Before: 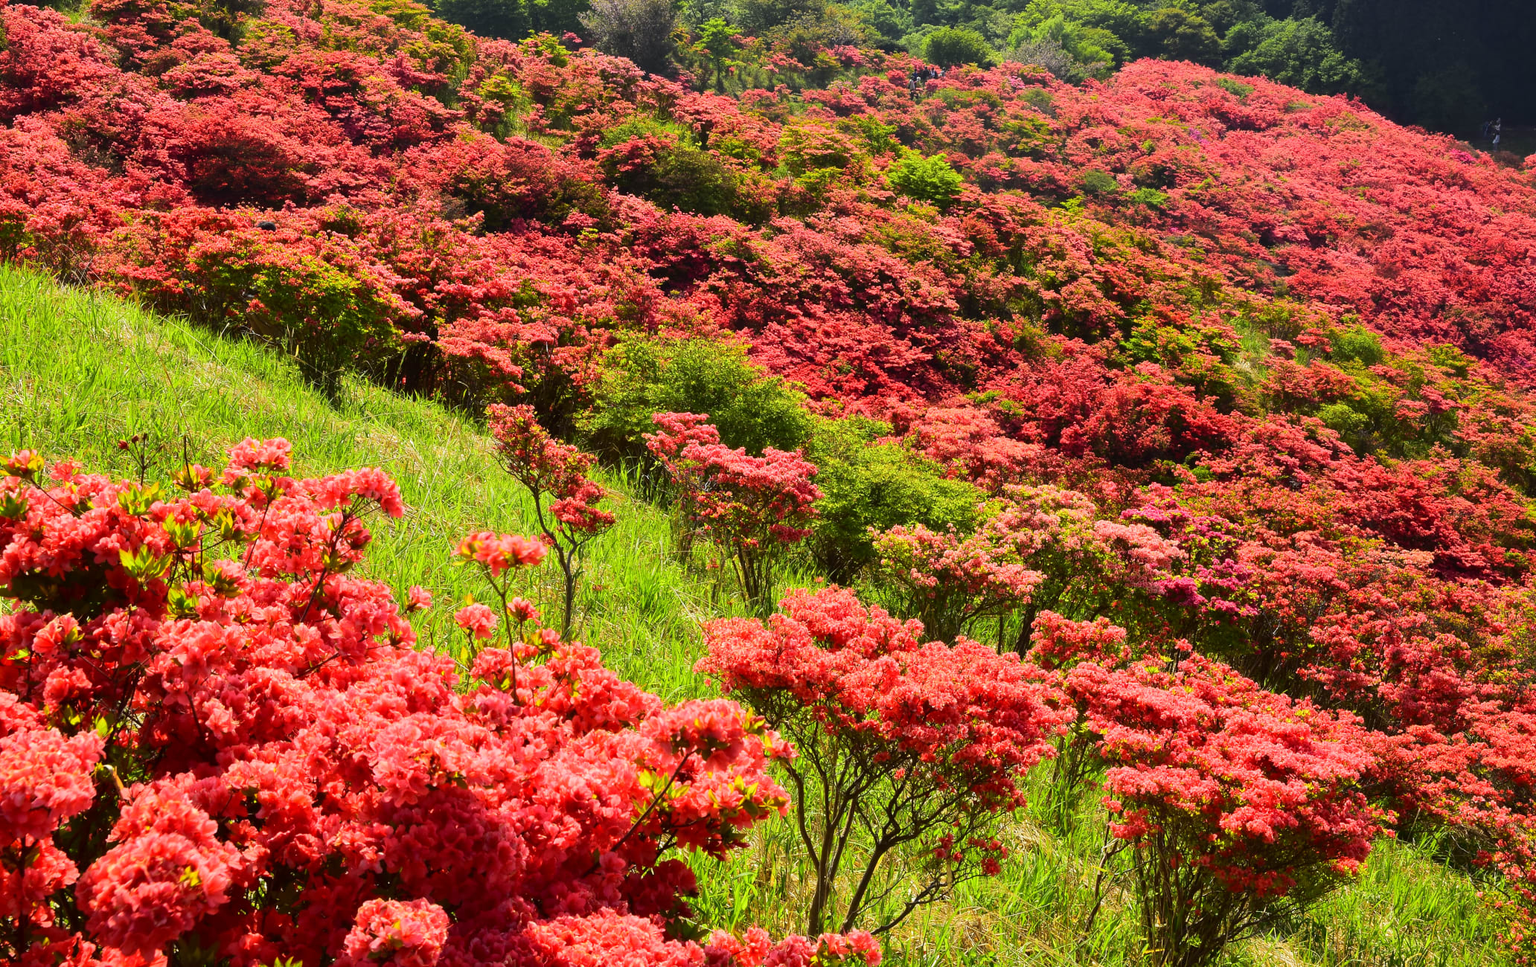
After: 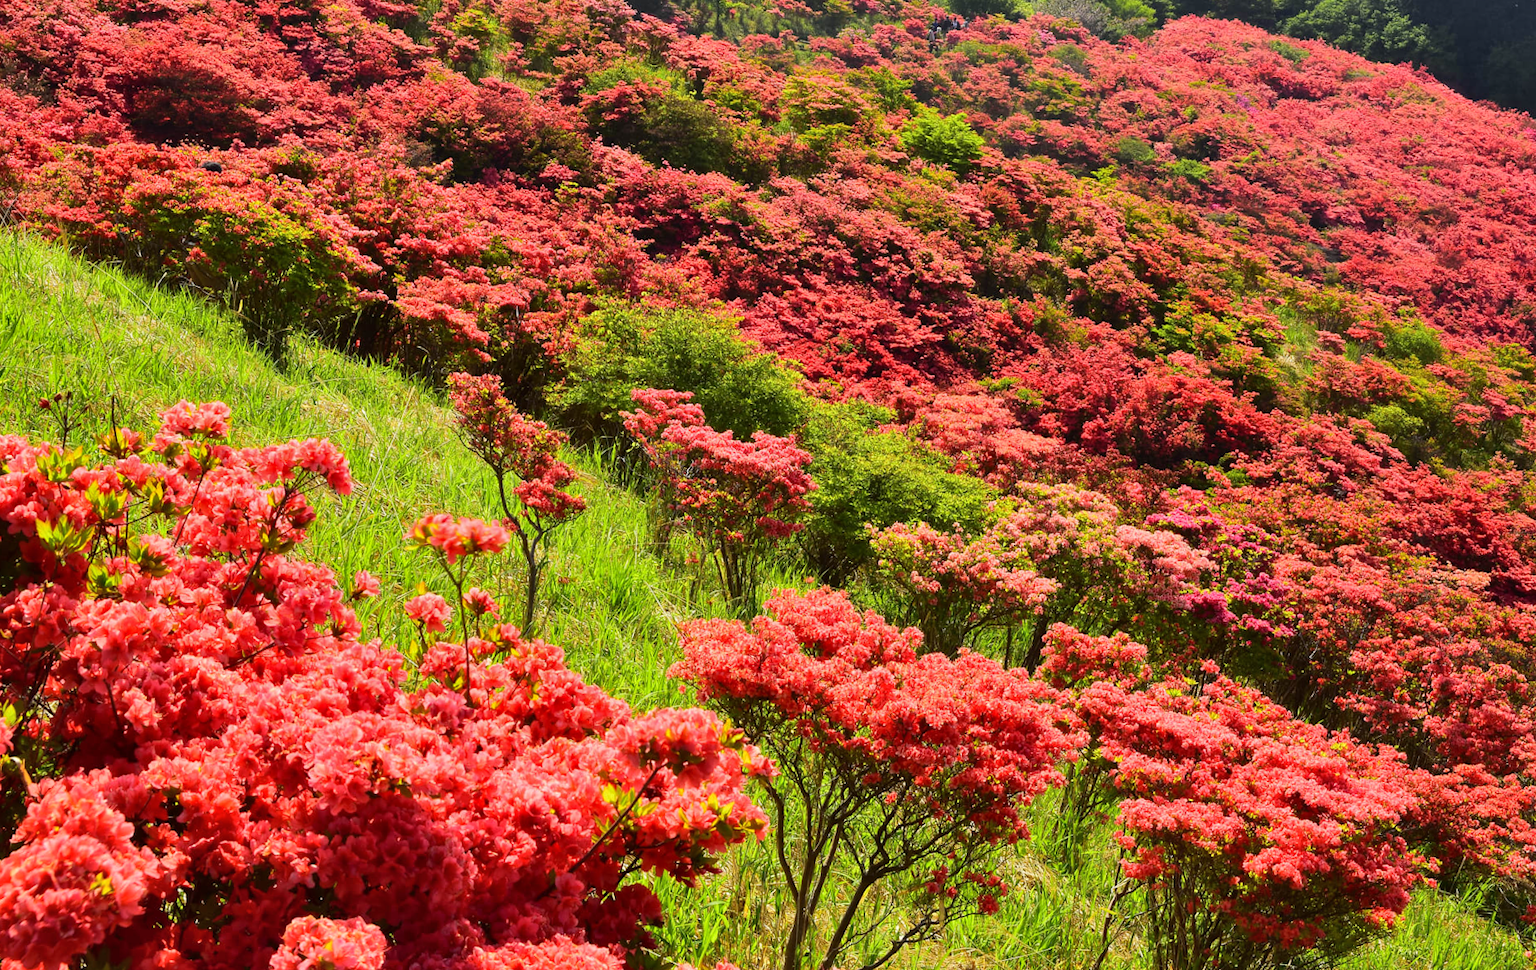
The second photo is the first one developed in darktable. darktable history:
crop and rotate: angle -2.02°, left 3.082%, top 3.625%, right 1.577%, bottom 0.666%
shadows and highlights: low approximation 0.01, soften with gaussian
